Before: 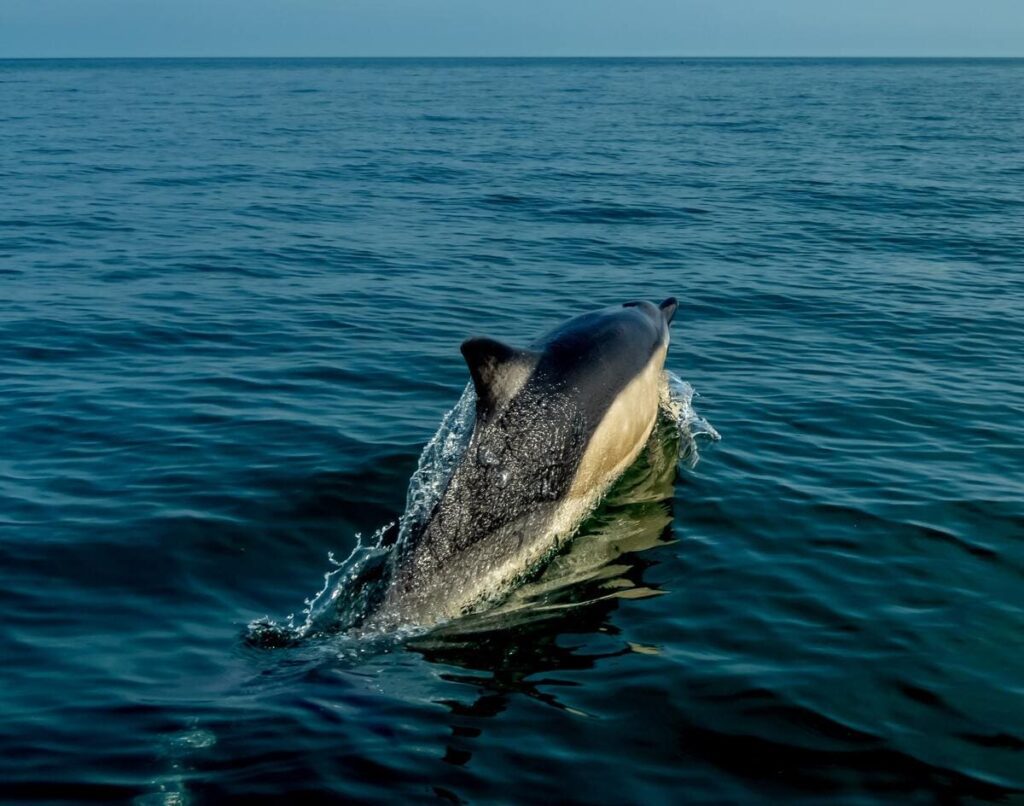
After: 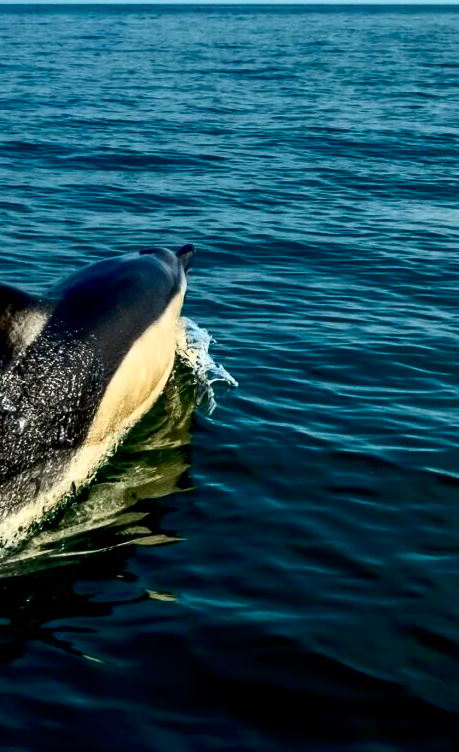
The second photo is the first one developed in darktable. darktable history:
exposure: black level correction 0.009, exposure 0.106 EV, compensate highlight preservation false
contrast brightness saturation: contrast 0.403, brightness 0.106, saturation 0.206
crop: left 47.194%, top 6.656%, right 7.962%
